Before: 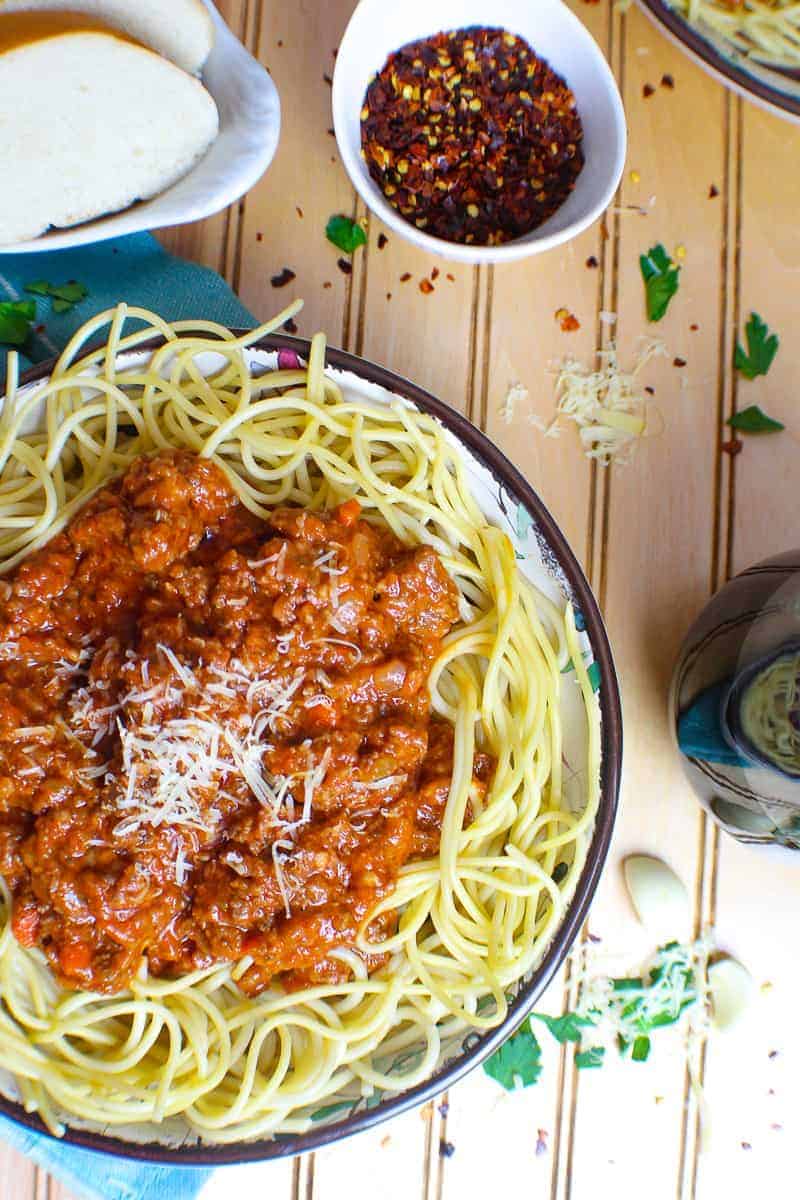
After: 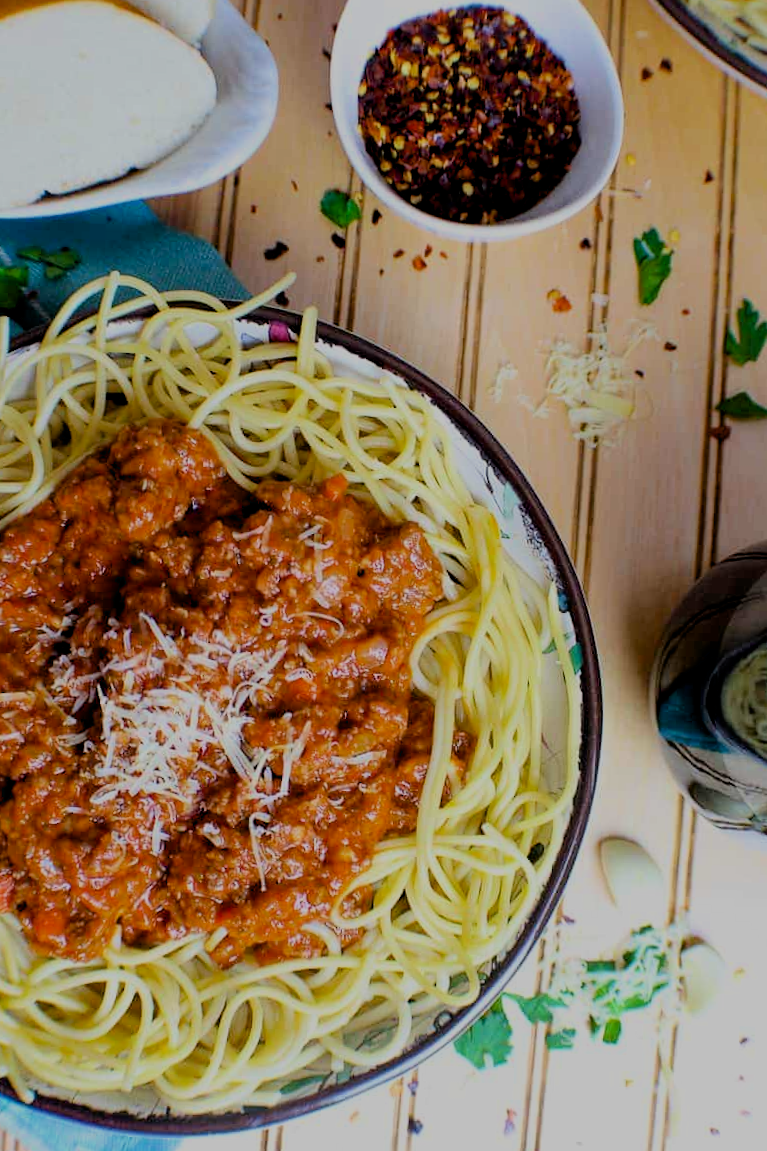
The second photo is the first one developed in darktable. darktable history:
crop and rotate: angle -1.63°
filmic rgb: black relative exposure -7.18 EV, white relative exposure 5.39 EV, hardness 3.02, color science v6 (2022)
exposure: black level correction 0.011, exposure -0.474 EV, compensate highlight preservation false
